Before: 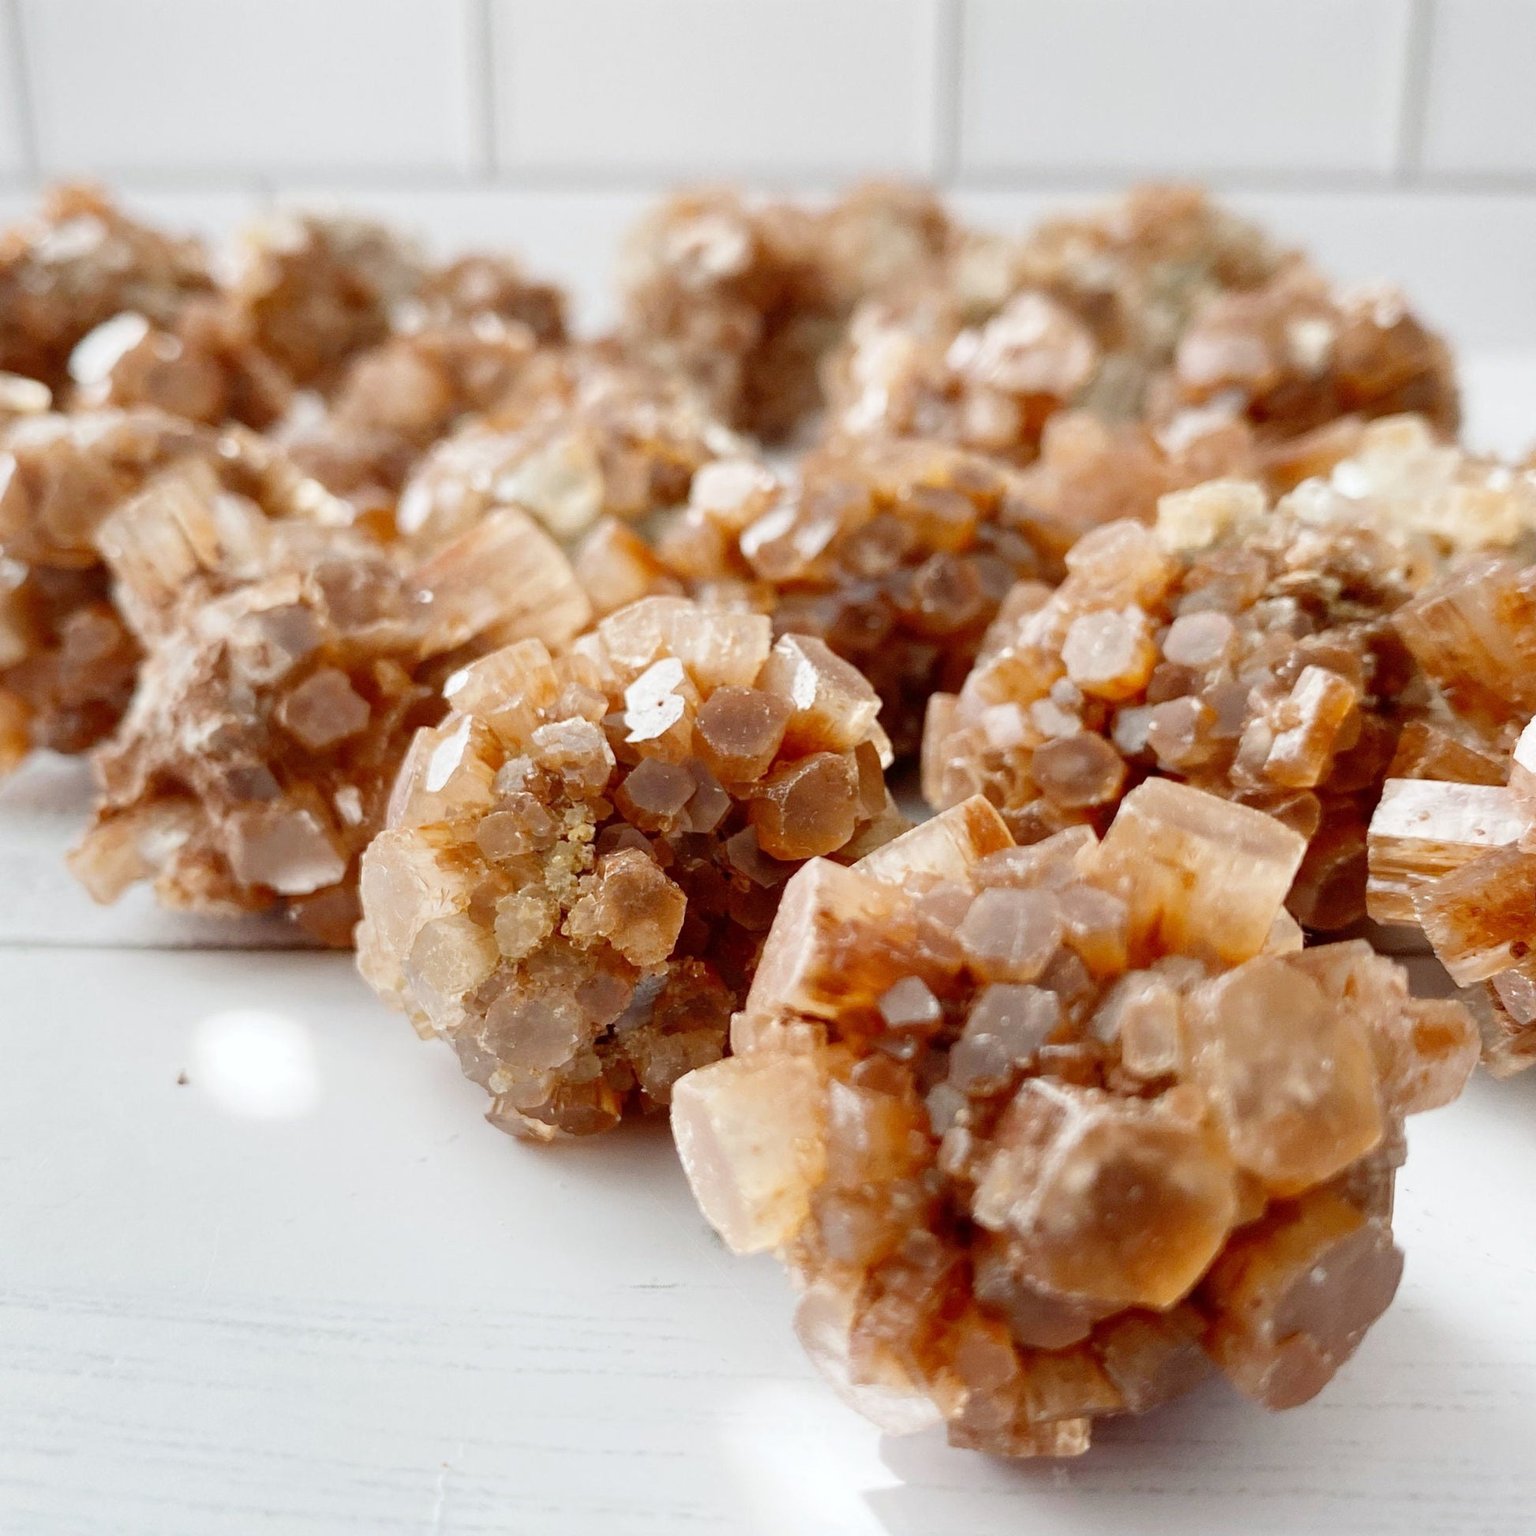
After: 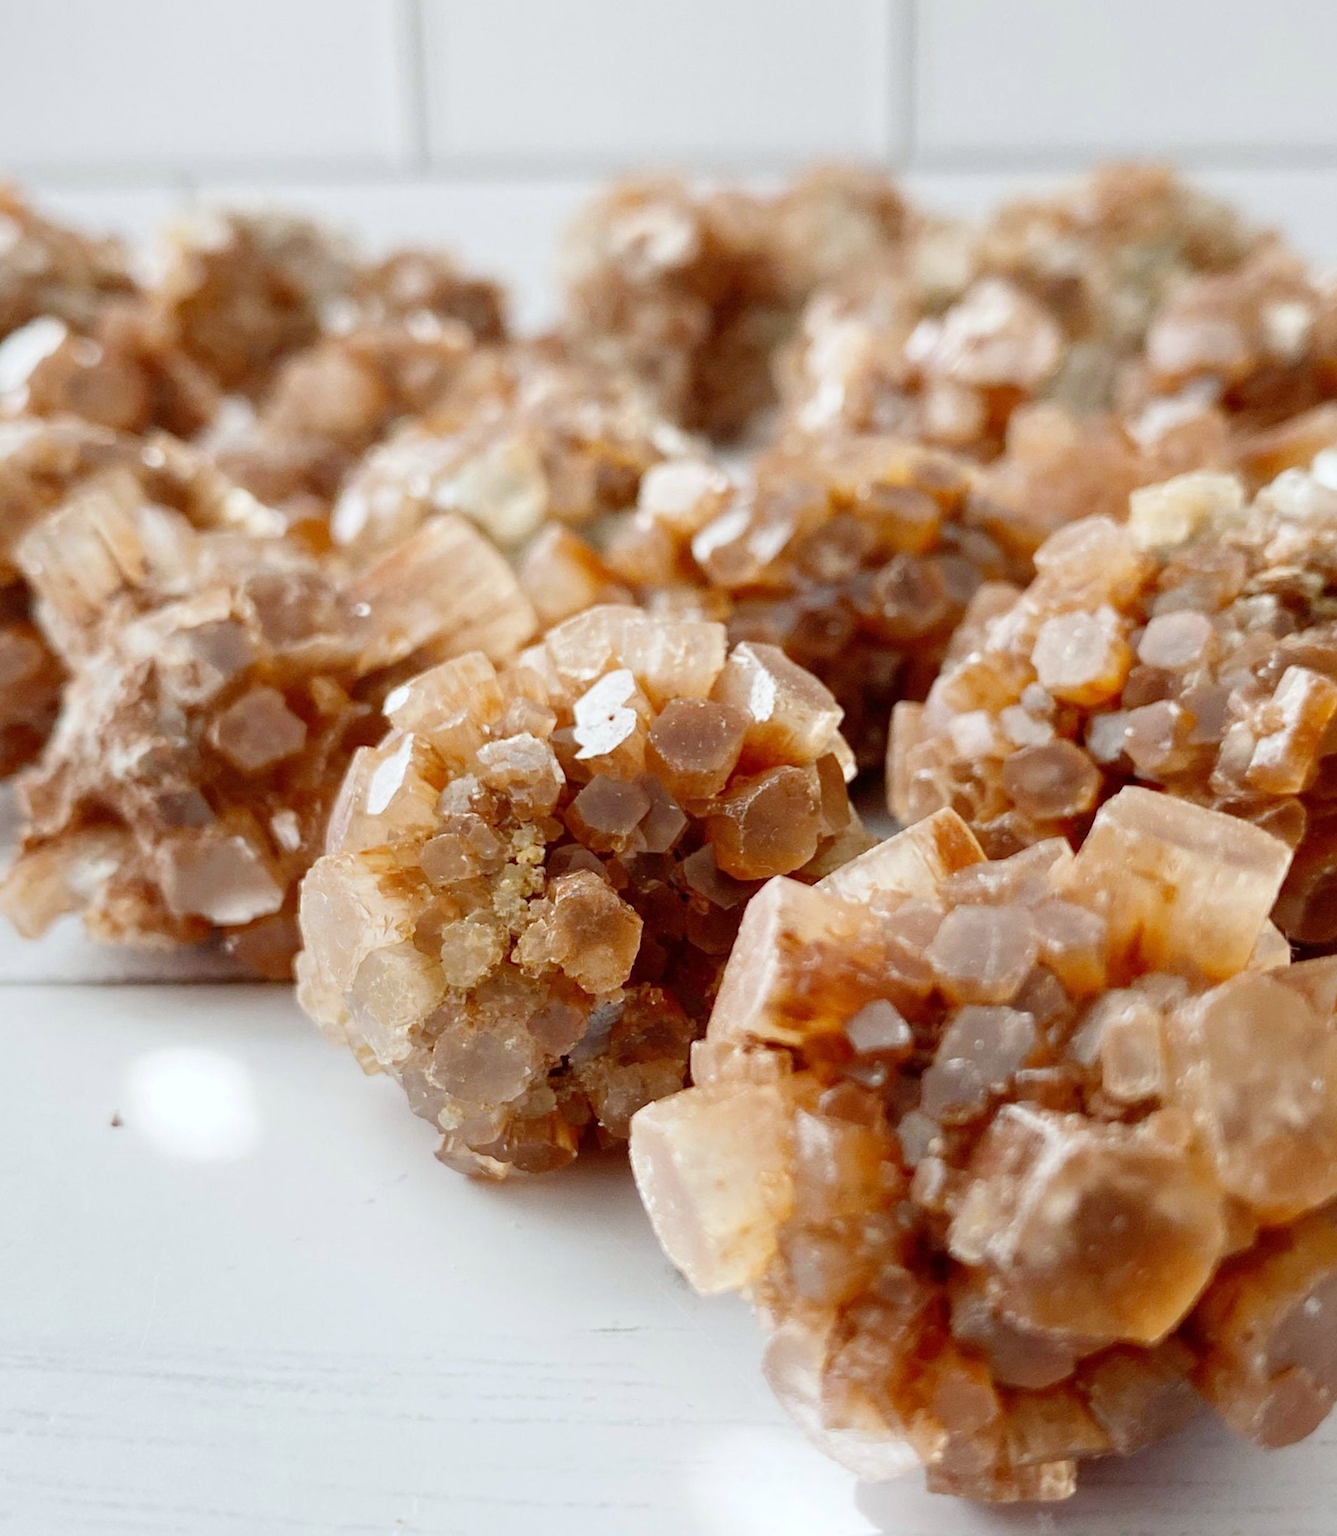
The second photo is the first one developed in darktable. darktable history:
white balance: red 0.986, blue 1.01
crop and rotate: angle 1°, left 4.281%, top 0.642%, right 11.383%, bottom 2.486%
